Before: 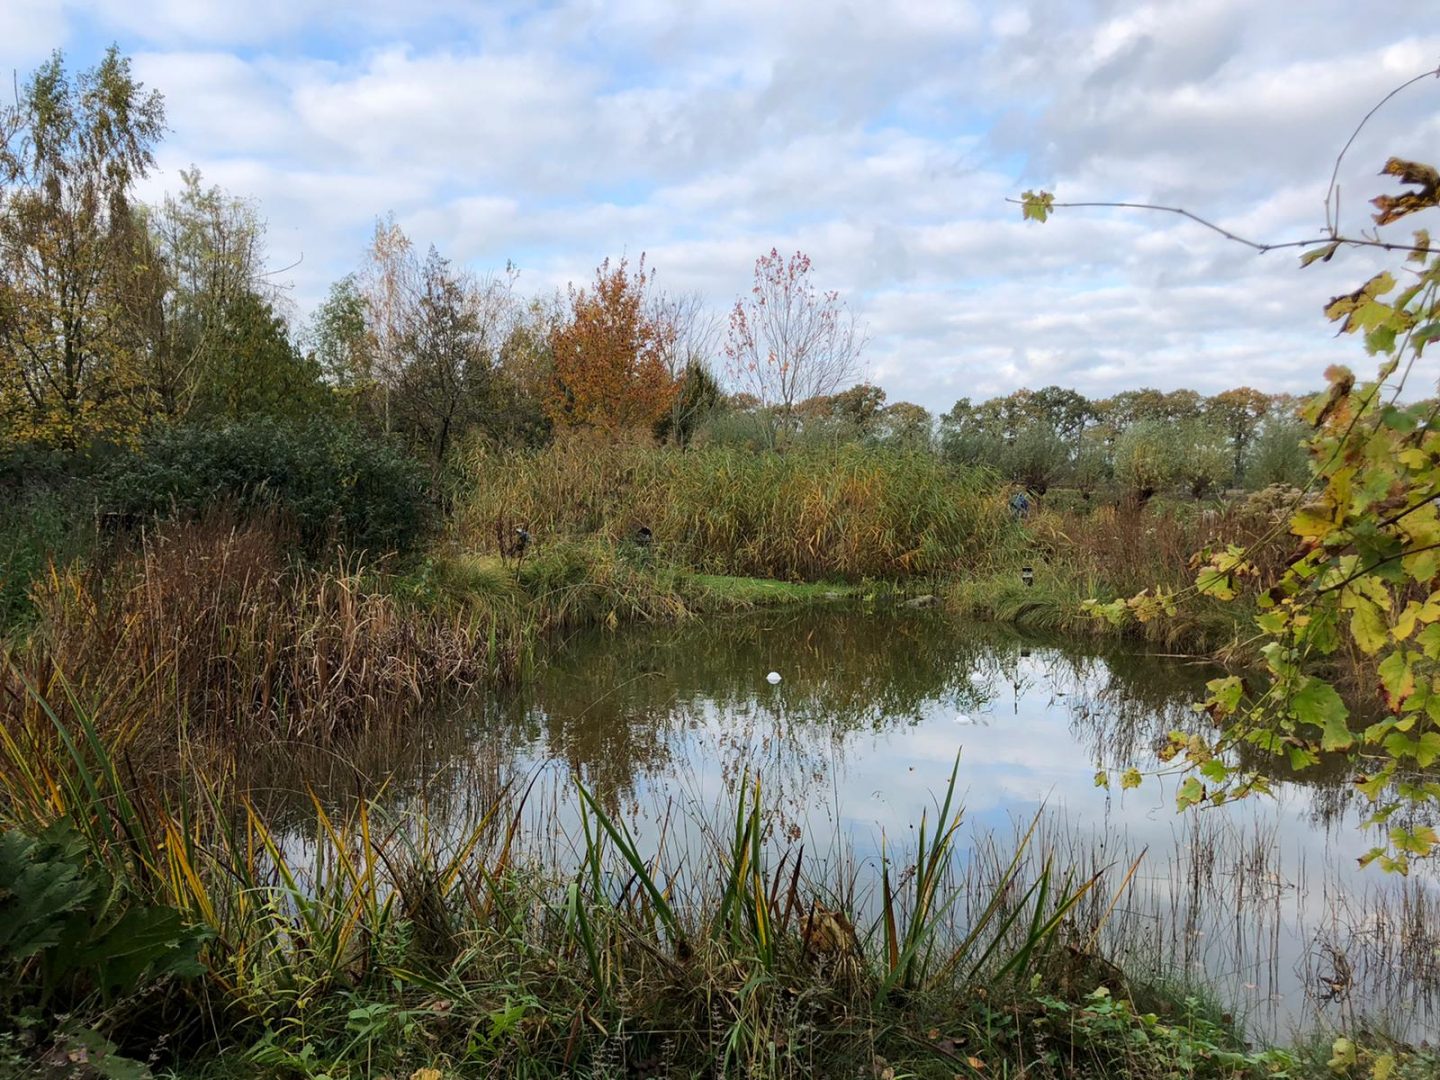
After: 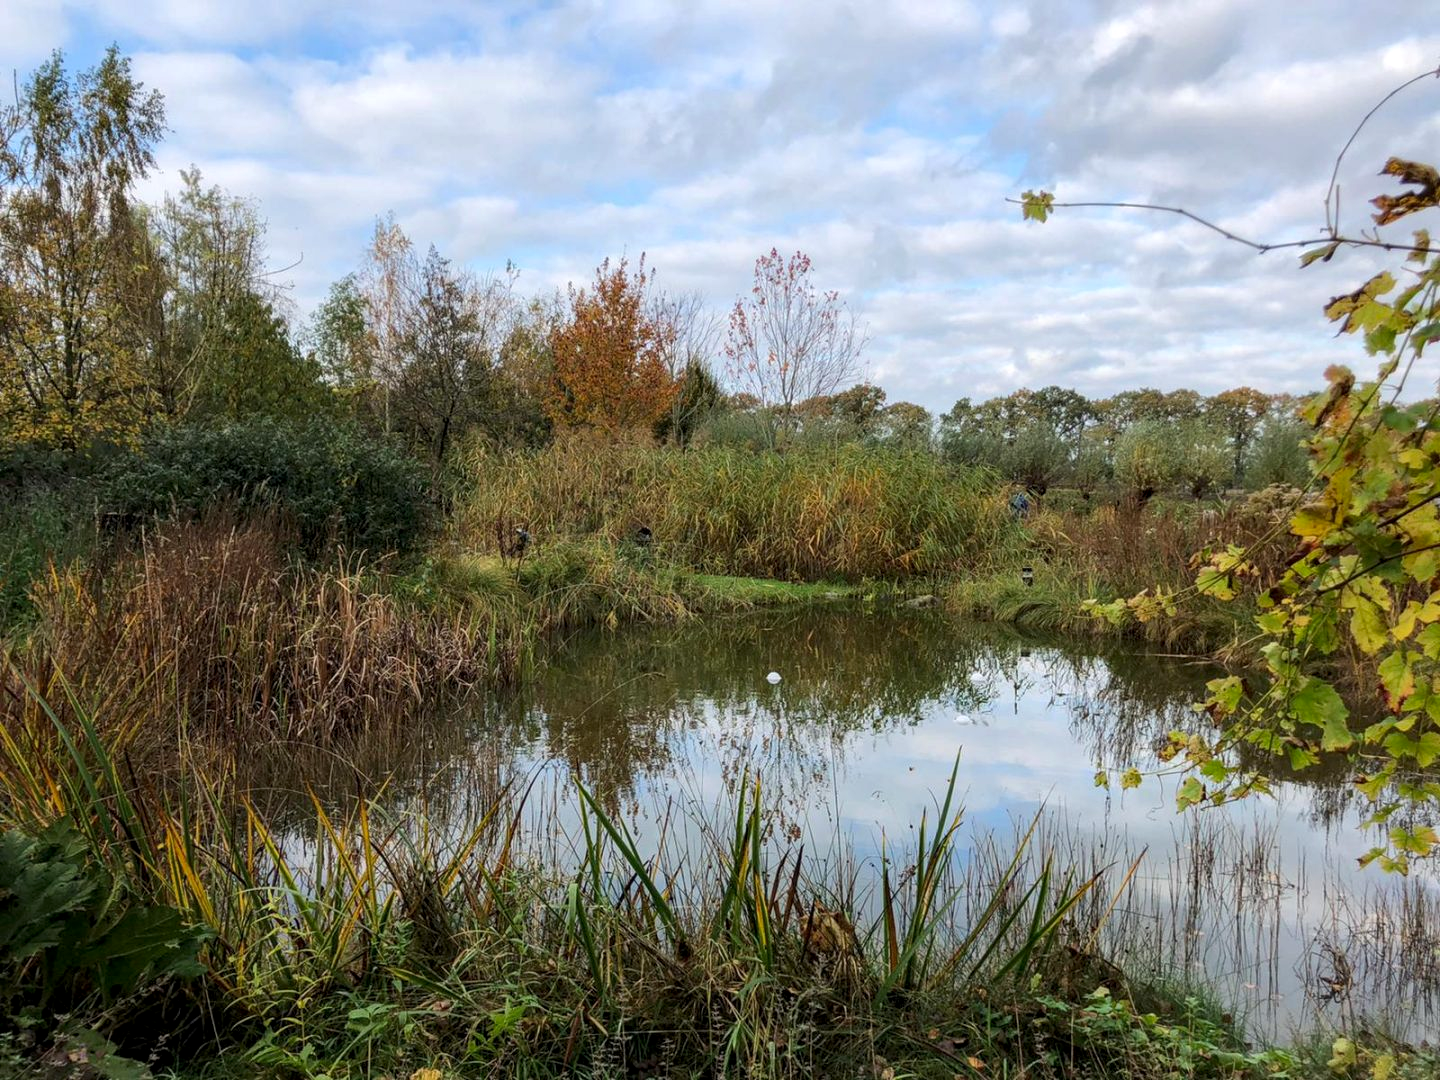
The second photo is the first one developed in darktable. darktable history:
contrast brightness saturation: saturation 0.1
local contrast: on, module defaults
